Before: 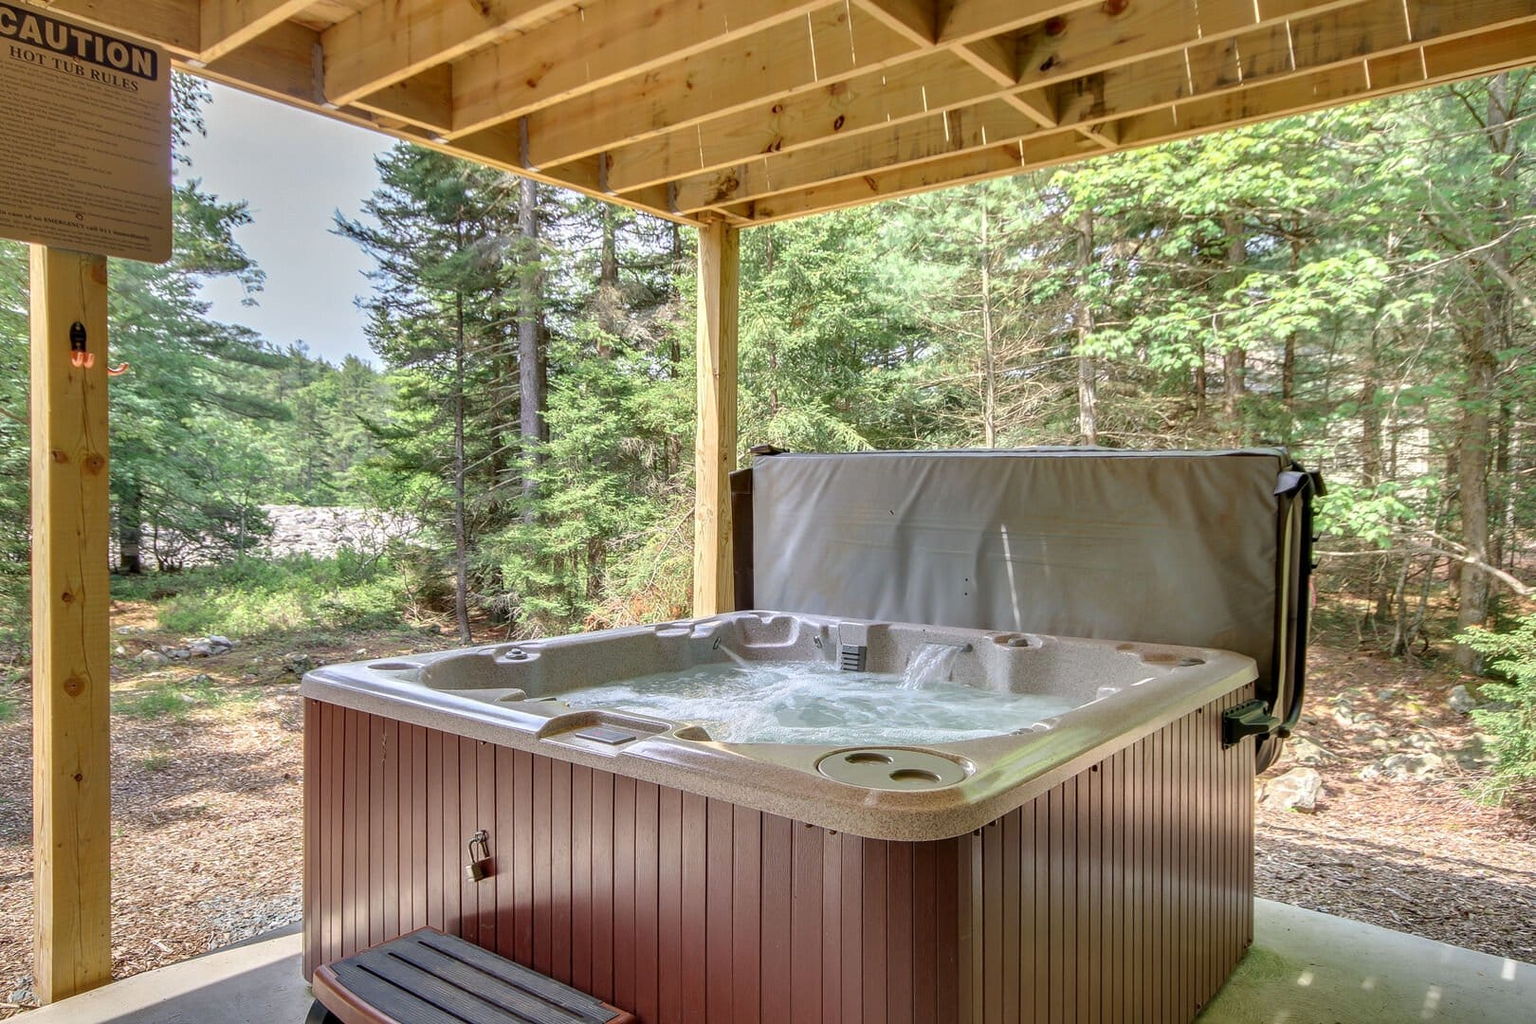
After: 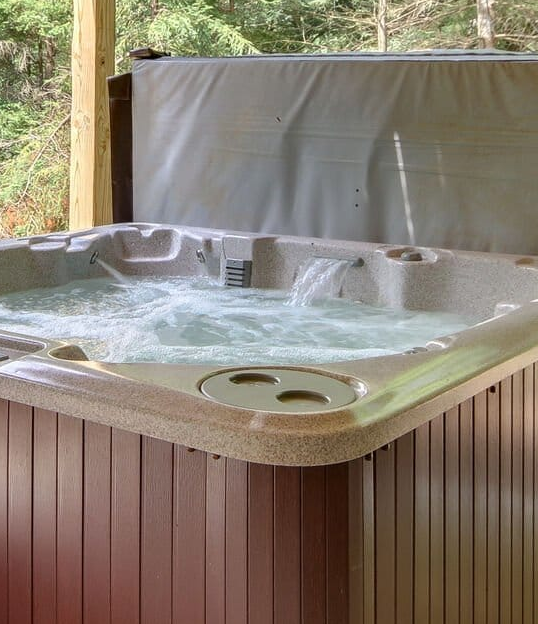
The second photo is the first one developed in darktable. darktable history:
crop: left 40.878%, top 39.003%, right 25.871%, bottom 3.131%
